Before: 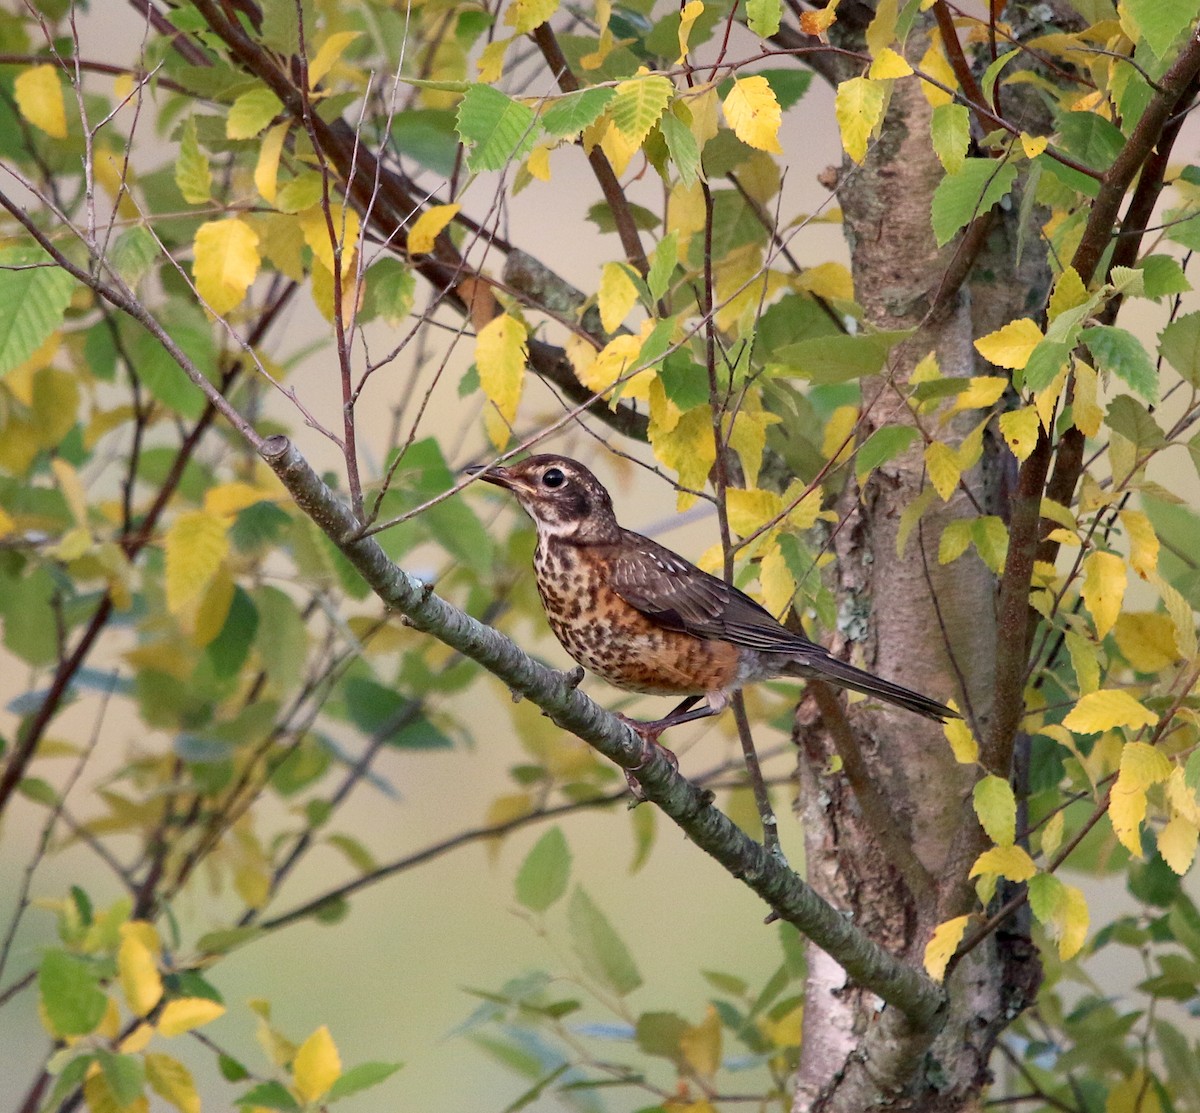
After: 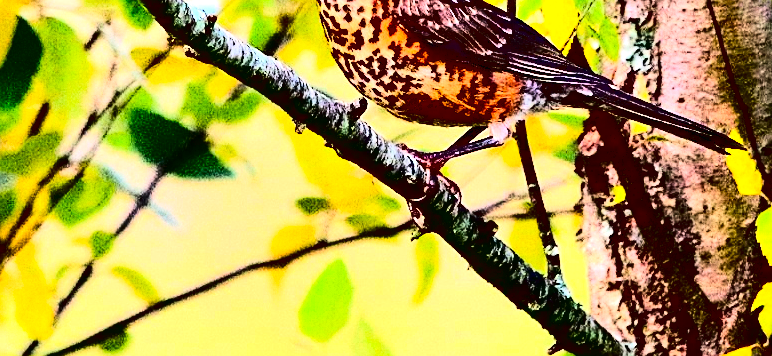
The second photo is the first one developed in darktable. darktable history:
crop: left 18.091%, top 51.13%, right 17.525%, bottom 16.85%
grain: coarseness 0.09 ISO
color balance: lift [1, 1, 0.999, 1.001], gamma [1, 1.003, 1.005, 0.995], gain [1, 0.992, 0.988, 1.012], contrast 5%, output saturation 110%
tone curve: curves: ch0 [(0.016, 0.011) (0.204, 0.146) (0.515, 0.476) (0.78, 0.795) (1, 0.981)], color space Lab, linked channels, preserve colors none
white balance: emerald 1
contrast brightness saturation: contrast 0.77, brightness -1, saturation 1
exposure: black level correction 0, exposure 1.1 EV, compensate exposure bias true, compensate highlight preservation false
sharpen: on, module defaults
